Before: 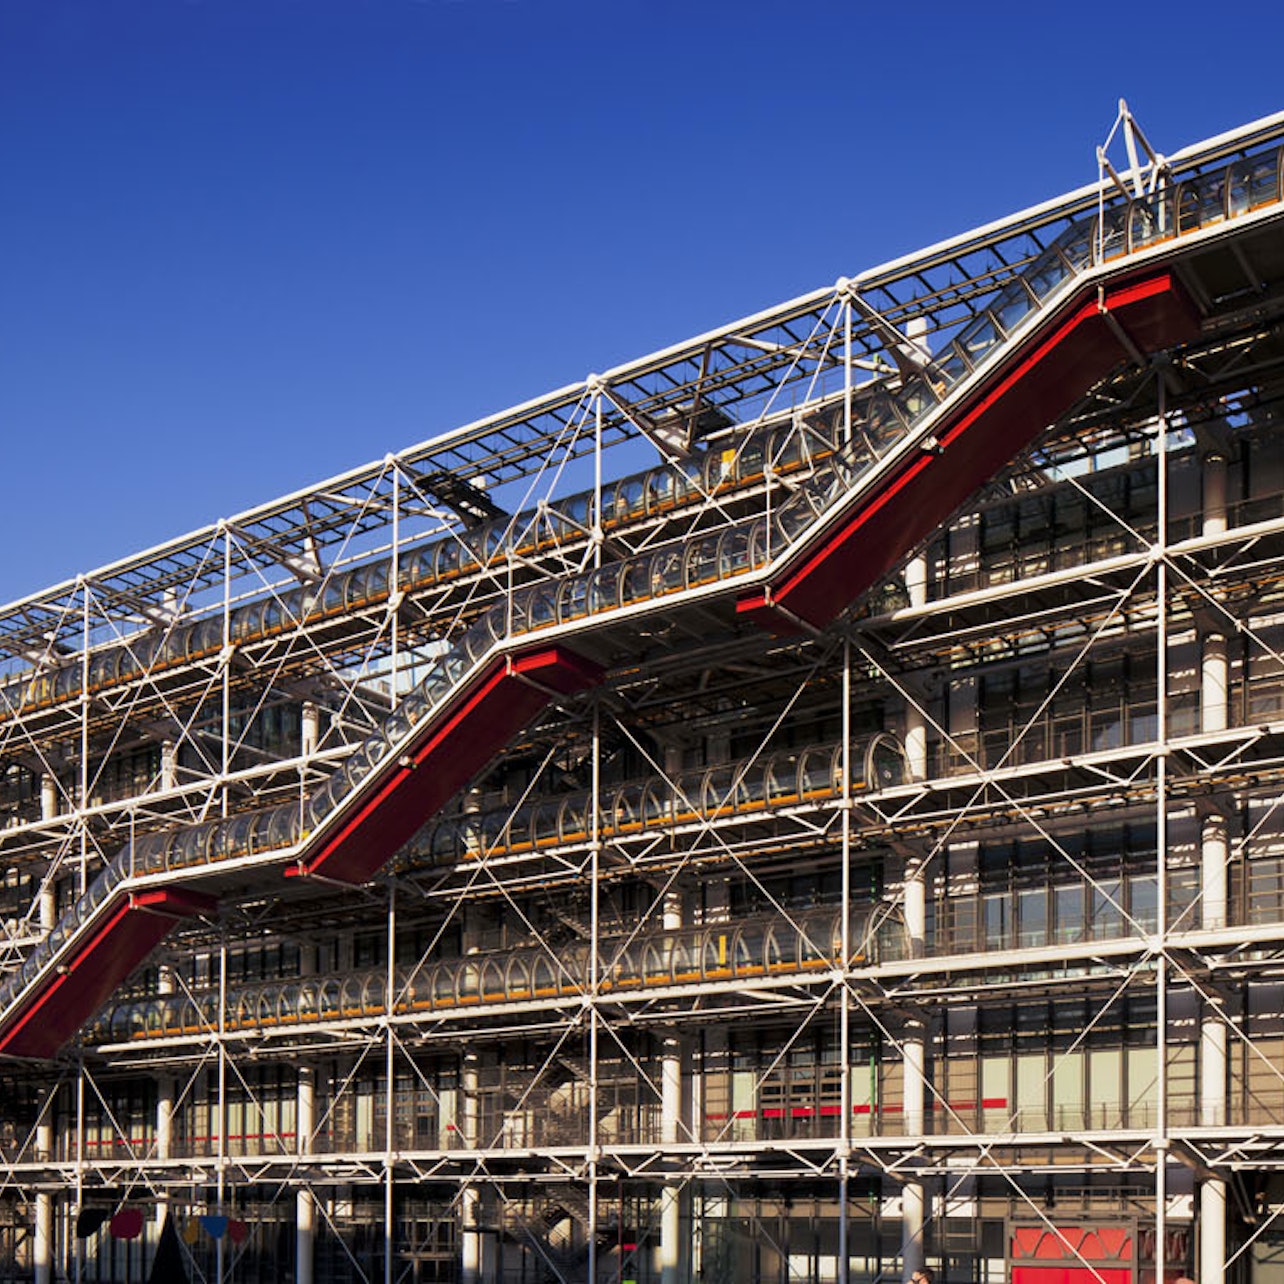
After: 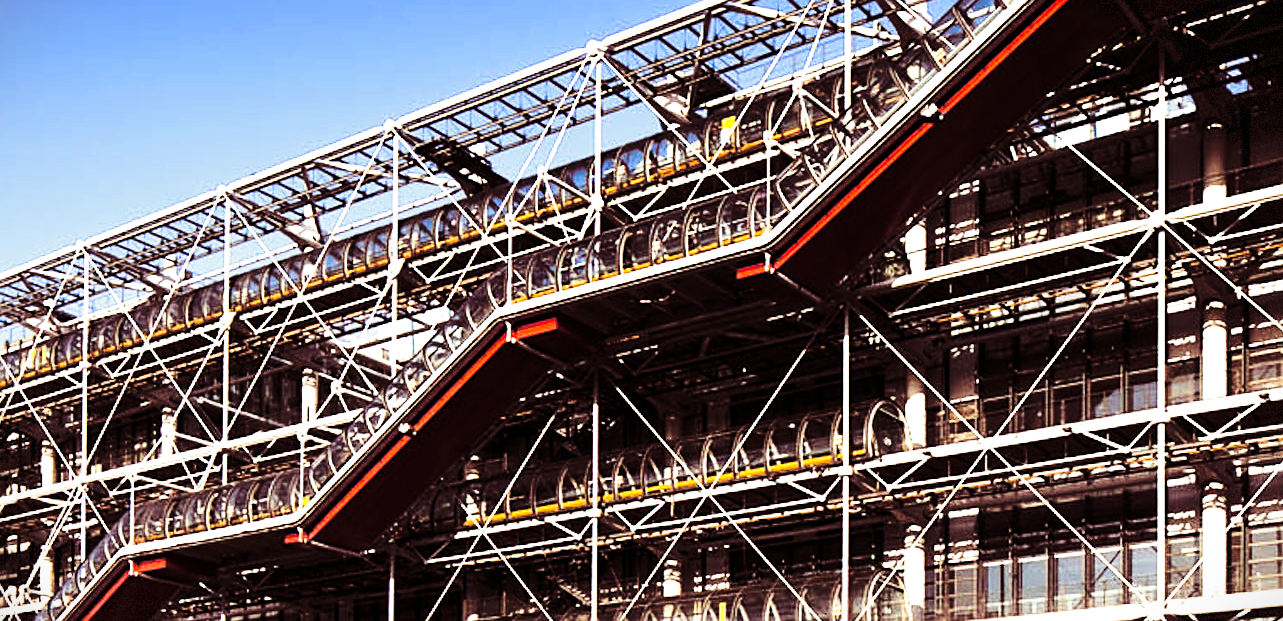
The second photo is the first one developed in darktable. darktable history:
color balance rgb: linear chroma grading › global chroma 10%, global vibrance 10%, contrast 15%, saturation formula JzAzBz (2021)
crop and rotate: top 26.056%, bottom 25.543%
sharpen: radius 1.864, amount 0.398, threshold 1.271
vignetting: fall-off start 100%, brightness -0.406, saturation -0.3, width/height ratio 1.324, dithering 8-bit output, unbound false
tone equalizer: -8 EV -0.75 EV, -7 EV -0.7 EV, -6 EV -0.6 EV, -5 EV -0.4 EV, -3 EV 0.4 EV, -2 EV 0.6 EV, -1 EV 0.7 EV, +0 EV 0.75 EV, edges refinement/feathering 500, mask exposure compensation -1.57 EV, preserve details no
base curve: curves: ch0 [(0, 0) (0.028, 0.03) (0.121, 0.232) (0.46, 0.748) (0.859, 0.968) (1, 1)], preserve colors none
split-toning: shadows › hue 360°
